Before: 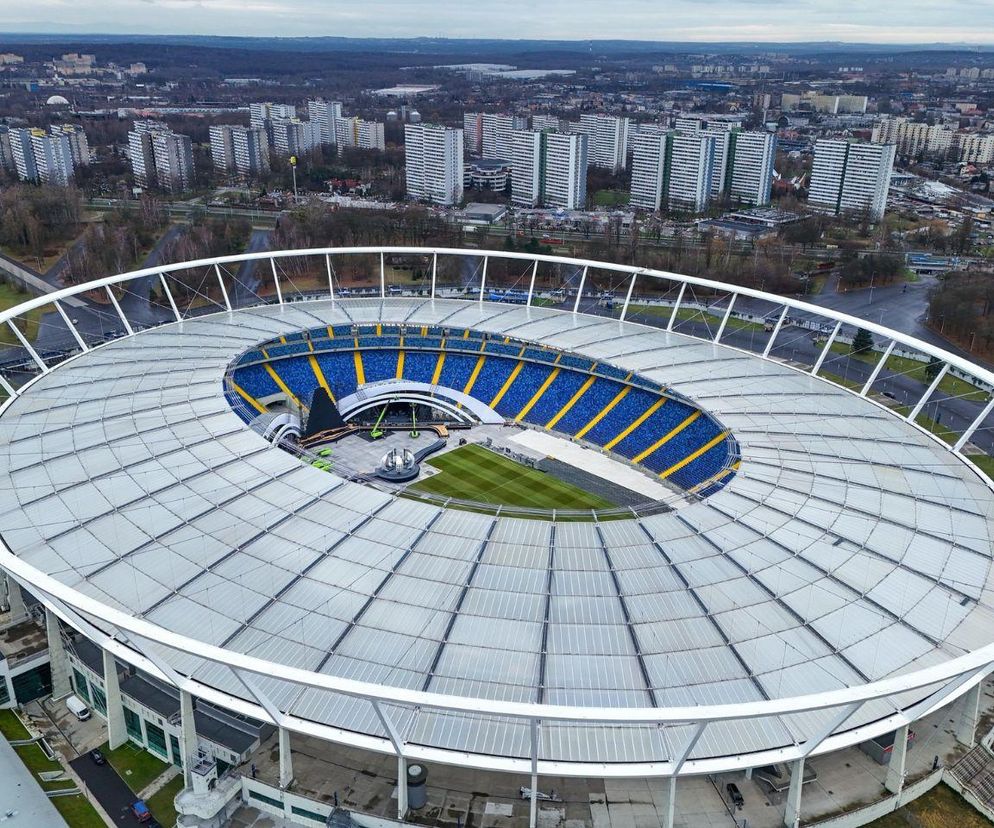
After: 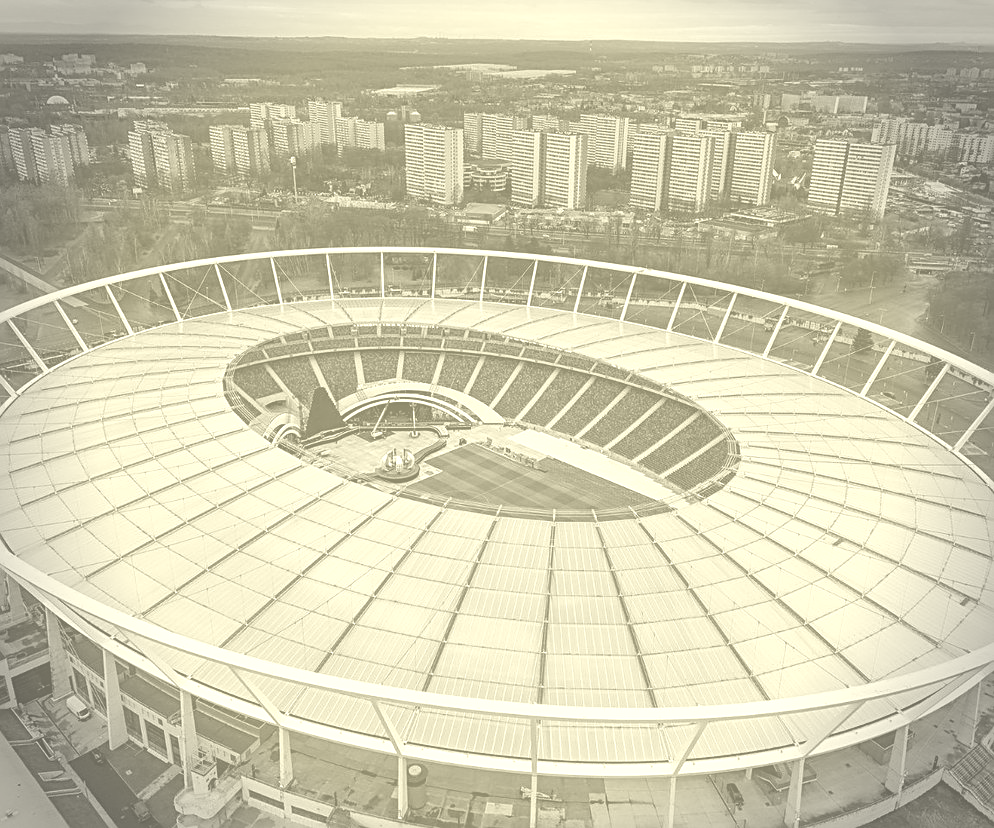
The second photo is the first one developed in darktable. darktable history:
colorize: hue 43.2°, saturation 40%, version 1
vignetting: fall-off radius 31.48%, brightness -0.472
exposure: black level correction 0.005, exposure 0.014 EV, compensate highlight preservation false
color balance: lift [1.005, 0.99, 1.007, 1.01], gamma [1, 0.979, 1.011, 1.021], gain [0.923, 1.098, 1.025, 0.902], input saturation 90.45%, contrast 7.73%, output saturation 105.91%
sharpen: on, module defaults
